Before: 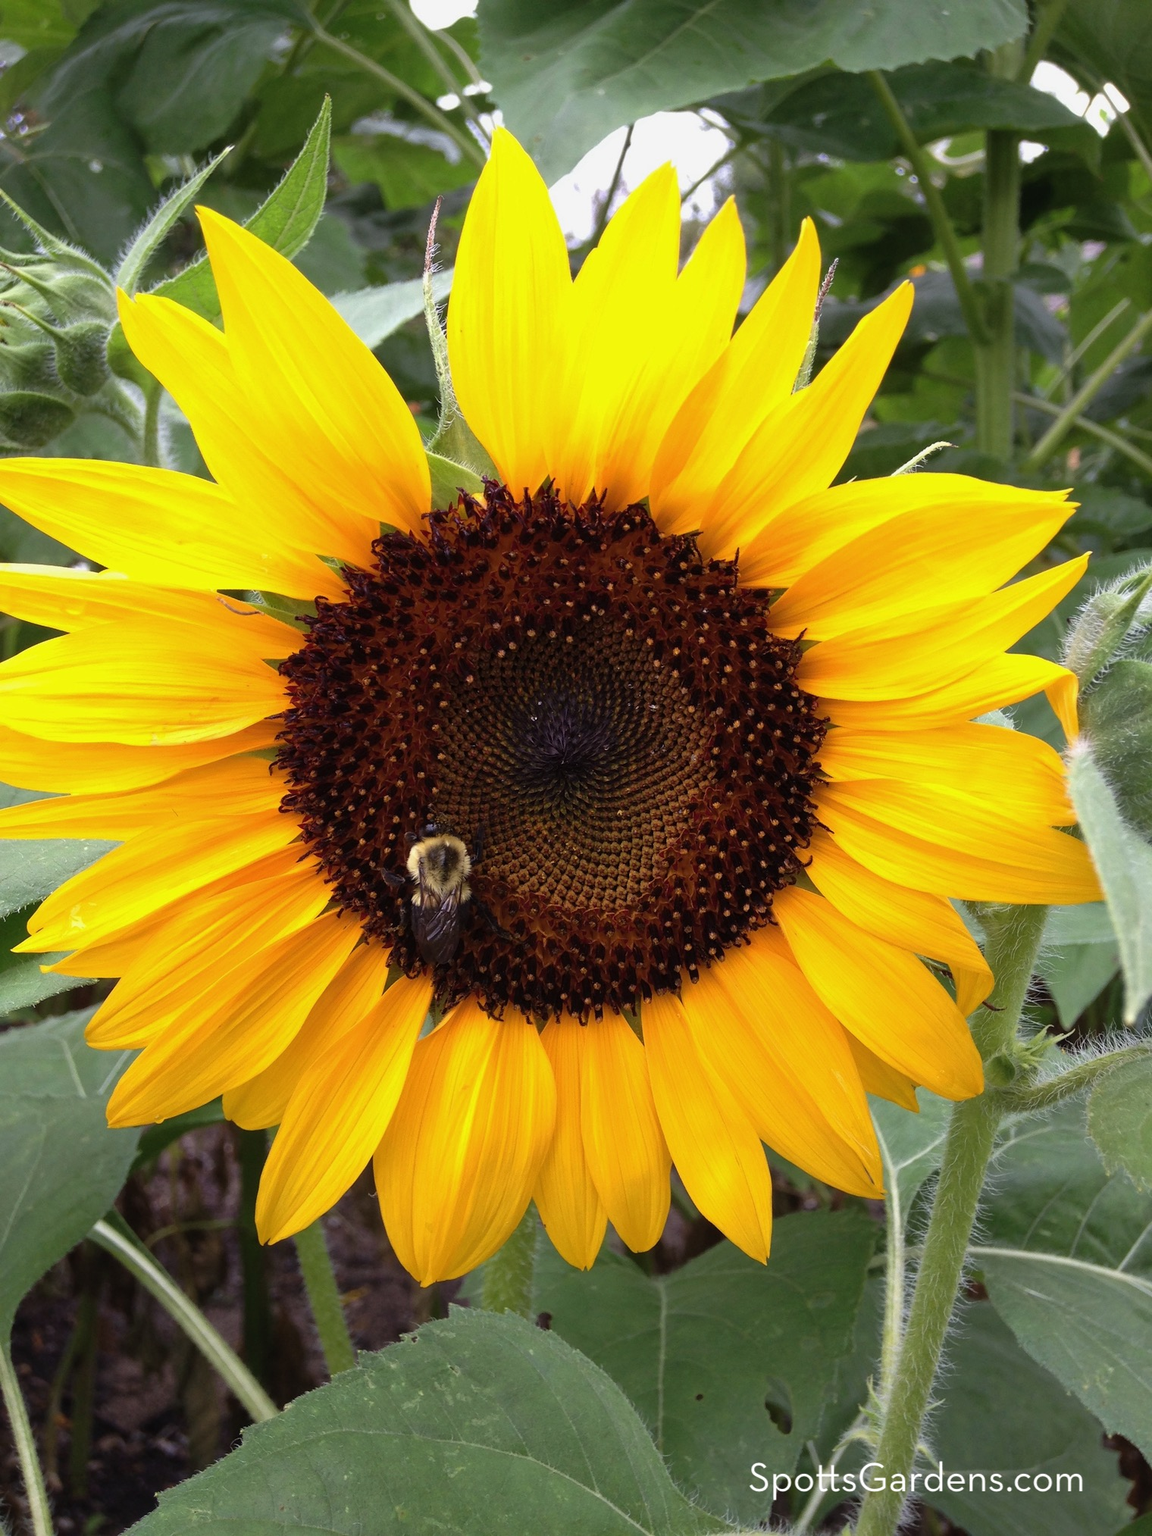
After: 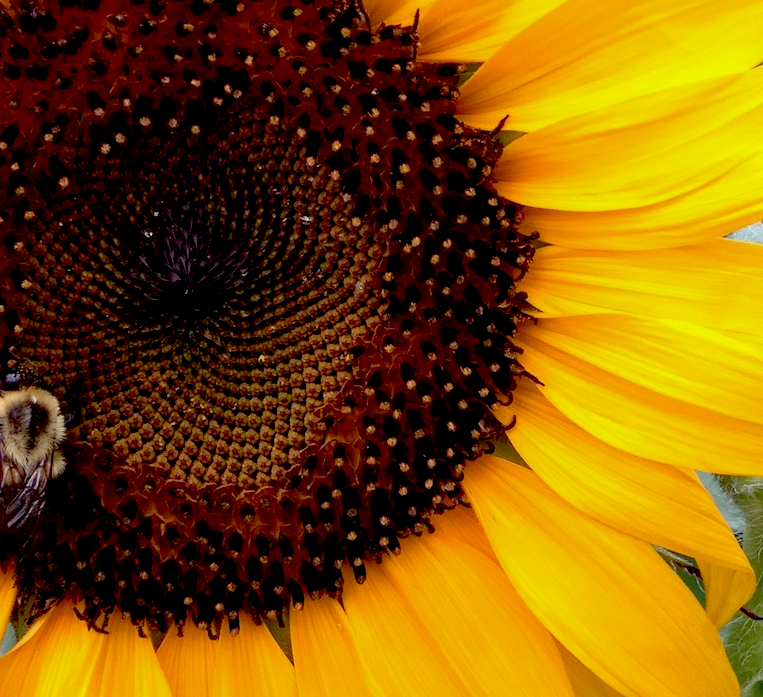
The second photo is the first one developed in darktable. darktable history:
exposure: black level correction 0.027, exposure -0.08 EV, compensate exposure bias true, compensate highlight preservation false
haze removal: strength 0.278, distance 0.255, compatibility mode true, adaptive false
crop: left 36.644%, top 35.234%, right 13.149%, bottom 30.373%
